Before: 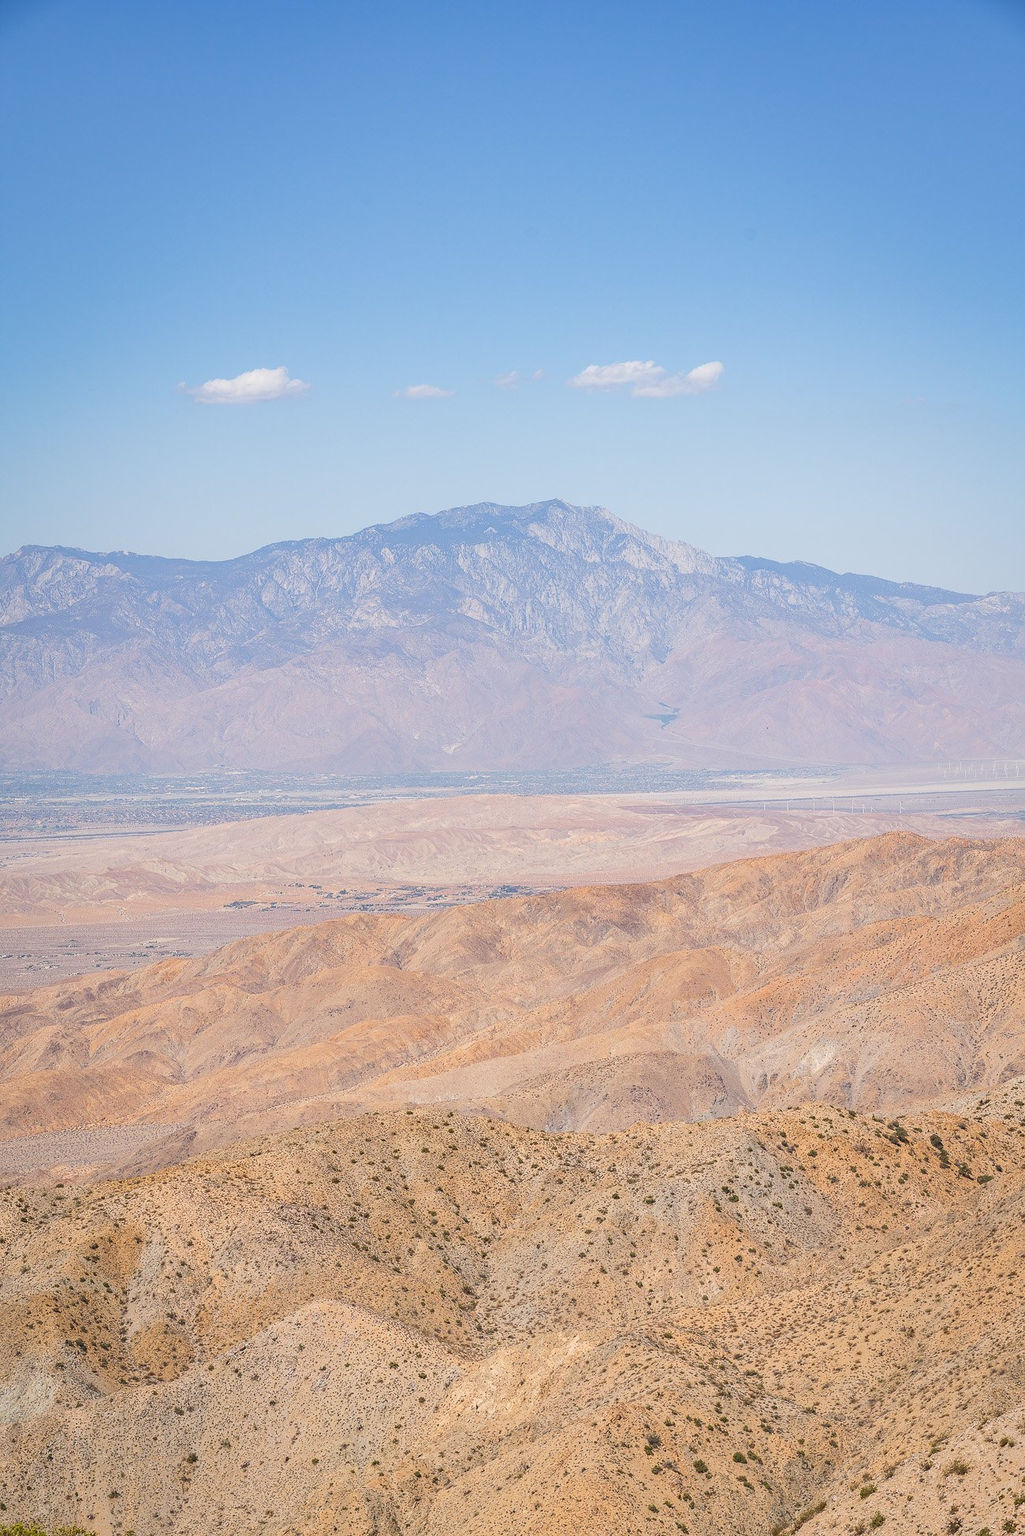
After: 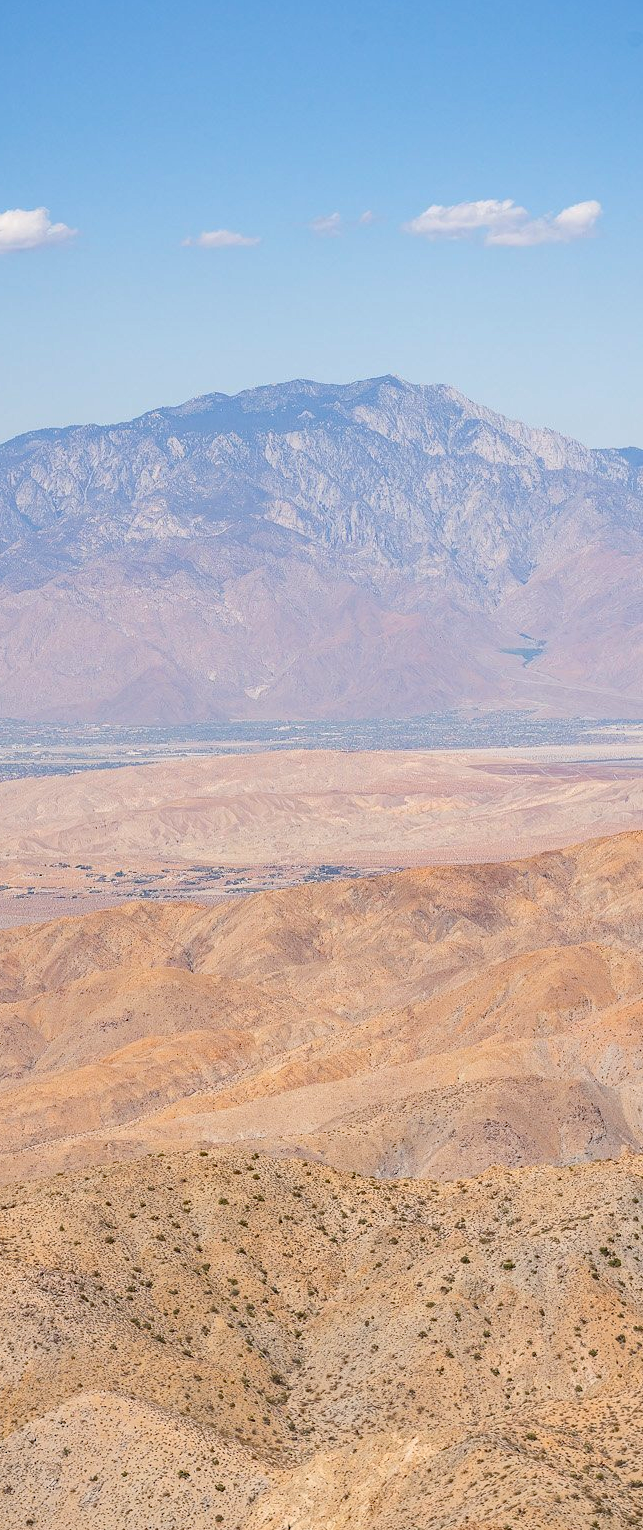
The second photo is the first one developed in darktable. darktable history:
haze removal: strength 0.29, distance 0.25, compatibility mode true, adaptive false
crop and rotate: angle 0.02°, left 24.353%, top 13.219%, right 26.156%, bottom 8.224%
